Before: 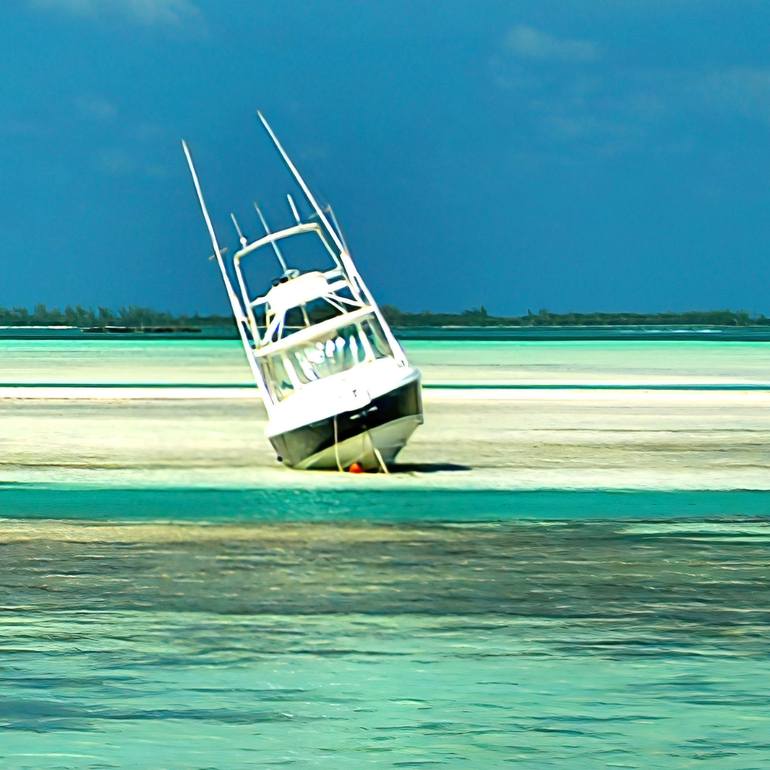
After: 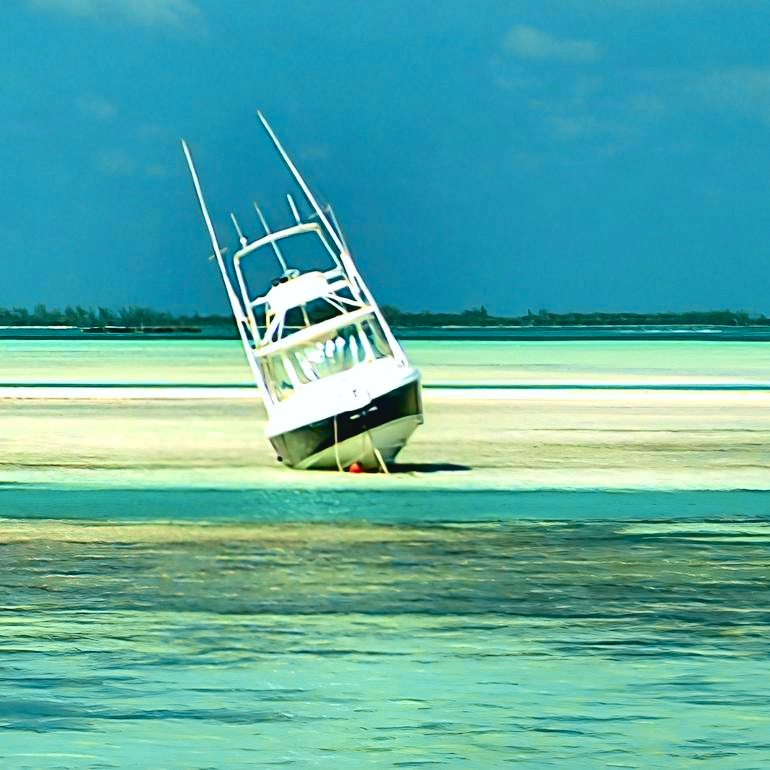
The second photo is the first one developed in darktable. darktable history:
shadows and highlights: shadows 37.27, highlights -28.18, soften with gaussian
tone curve: curves: ch0 [(0, 0.046) (0.037, 0.056) (0.176, 0.162) (0.33, 0.331) (0.432, 0.475) (0.601, 0.665) (0.843, 0.876) (1, 1)]; ch1 [(0, 0) (0.339, 0.349) (0.445, 0.42) (0.476, 0.47) (0.497, 0.492) (0.523, 0.514) (0.557, 0.558) (0.632, 0.615) (0.728, 0.746) (1, 1)]; ch2 [(0, 0) (0.327, 0.324) (0.417, 0.44) (0.46, 0.453) (0.502, 0.495) (0.526, 0.52) (0.54, 0.55) (0.606, 0.626) (0.745, 0.704) (1, 1)], color space Lab, independent channels, preserve colors none
